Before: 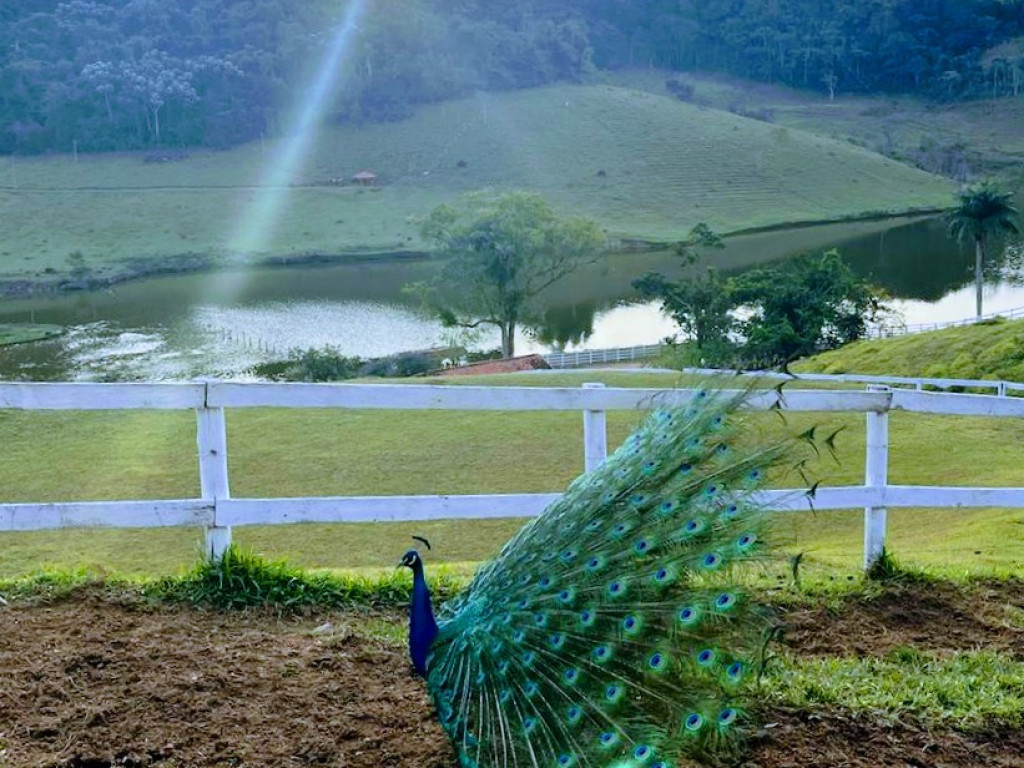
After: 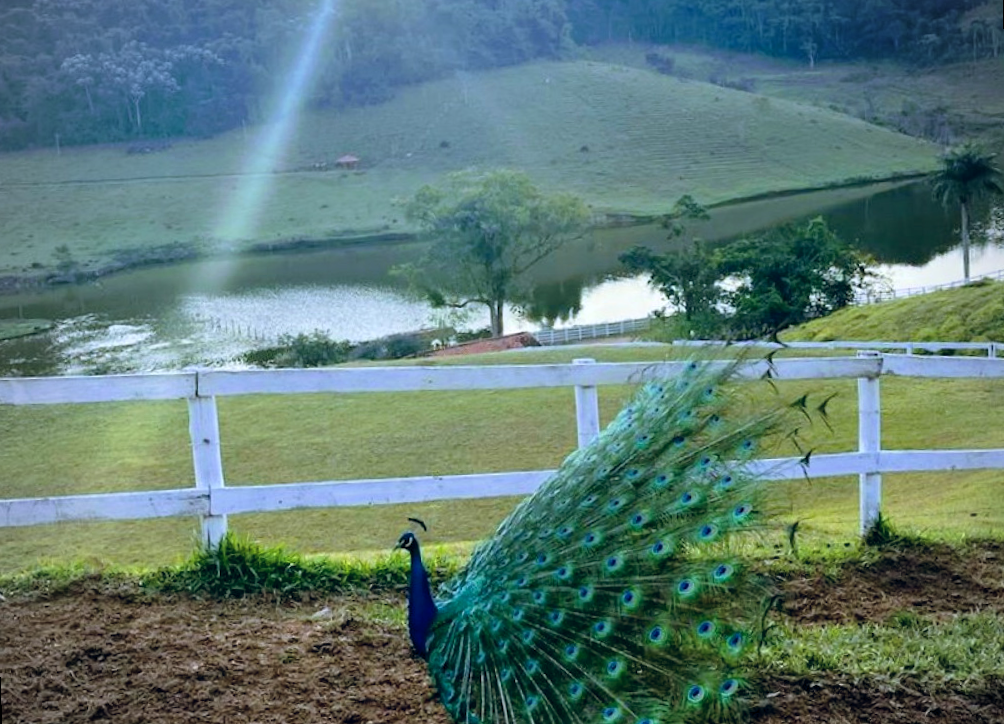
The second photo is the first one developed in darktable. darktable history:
rotate and perspective: rotation -2°, crop left 0.022, crop right 0.978, crop top 0.049, crop bottom 0.951
white balance: emerald 1
vignetting: fall-off radius 60.92%
color balance rgb: shadows lift › chroma 3.88%, shadows lift › hue 88.52°, power › hue 214.65°, global offset › chroma 0.1%, global offset › hue 252.4°, contrast 4.45%
